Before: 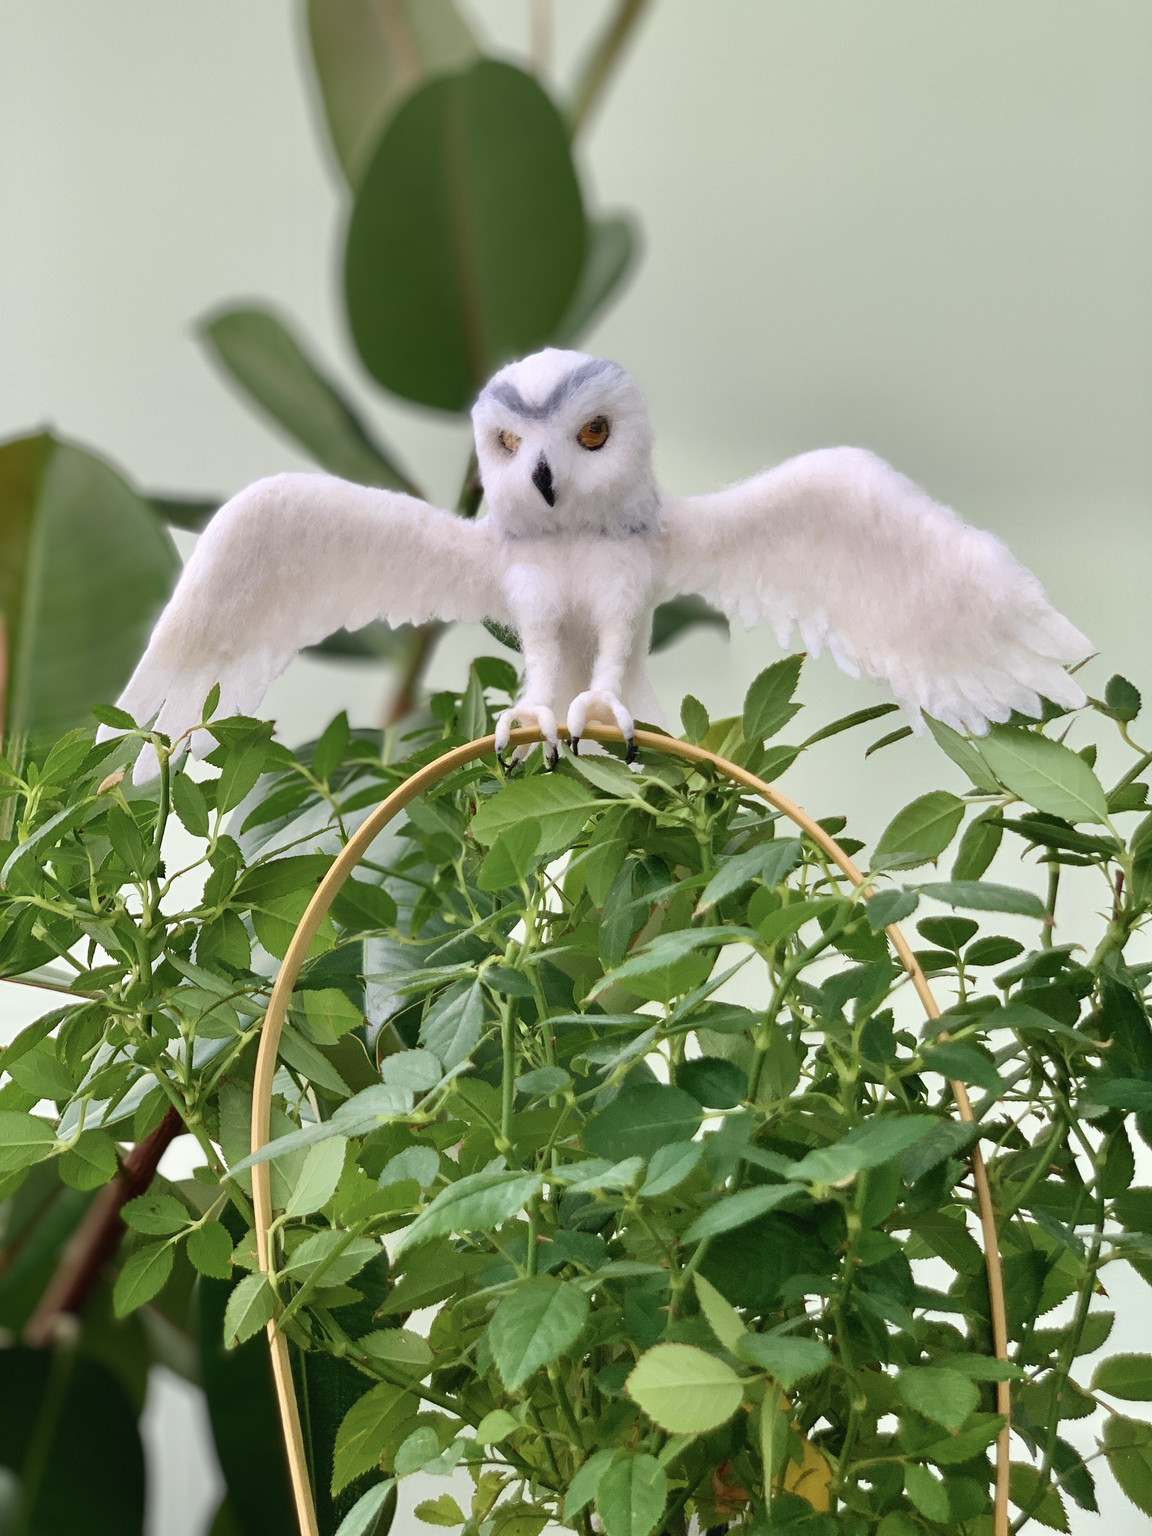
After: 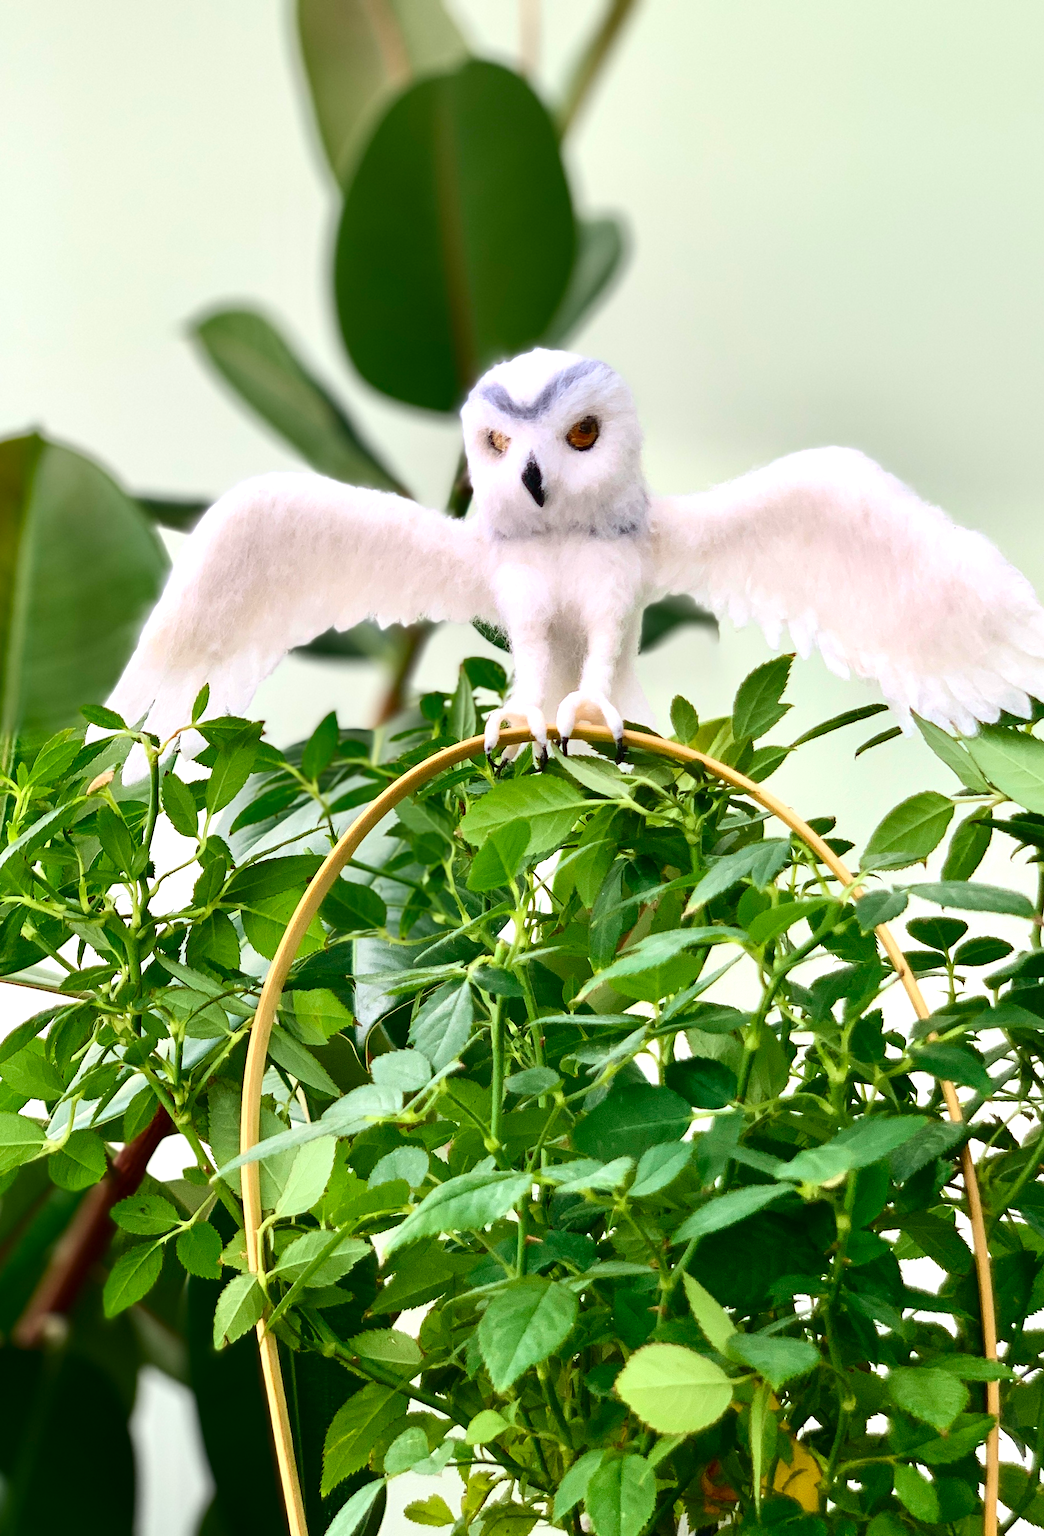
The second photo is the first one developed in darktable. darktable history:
crop and rotate: left 0.969%, right 8.331%
contrast brightness saturation: contrast 0.194, brightness -0.103, saturation 0.213
exposure: black level correction -0.002, exposure 0.529 EV, compensate highlight preservation false
